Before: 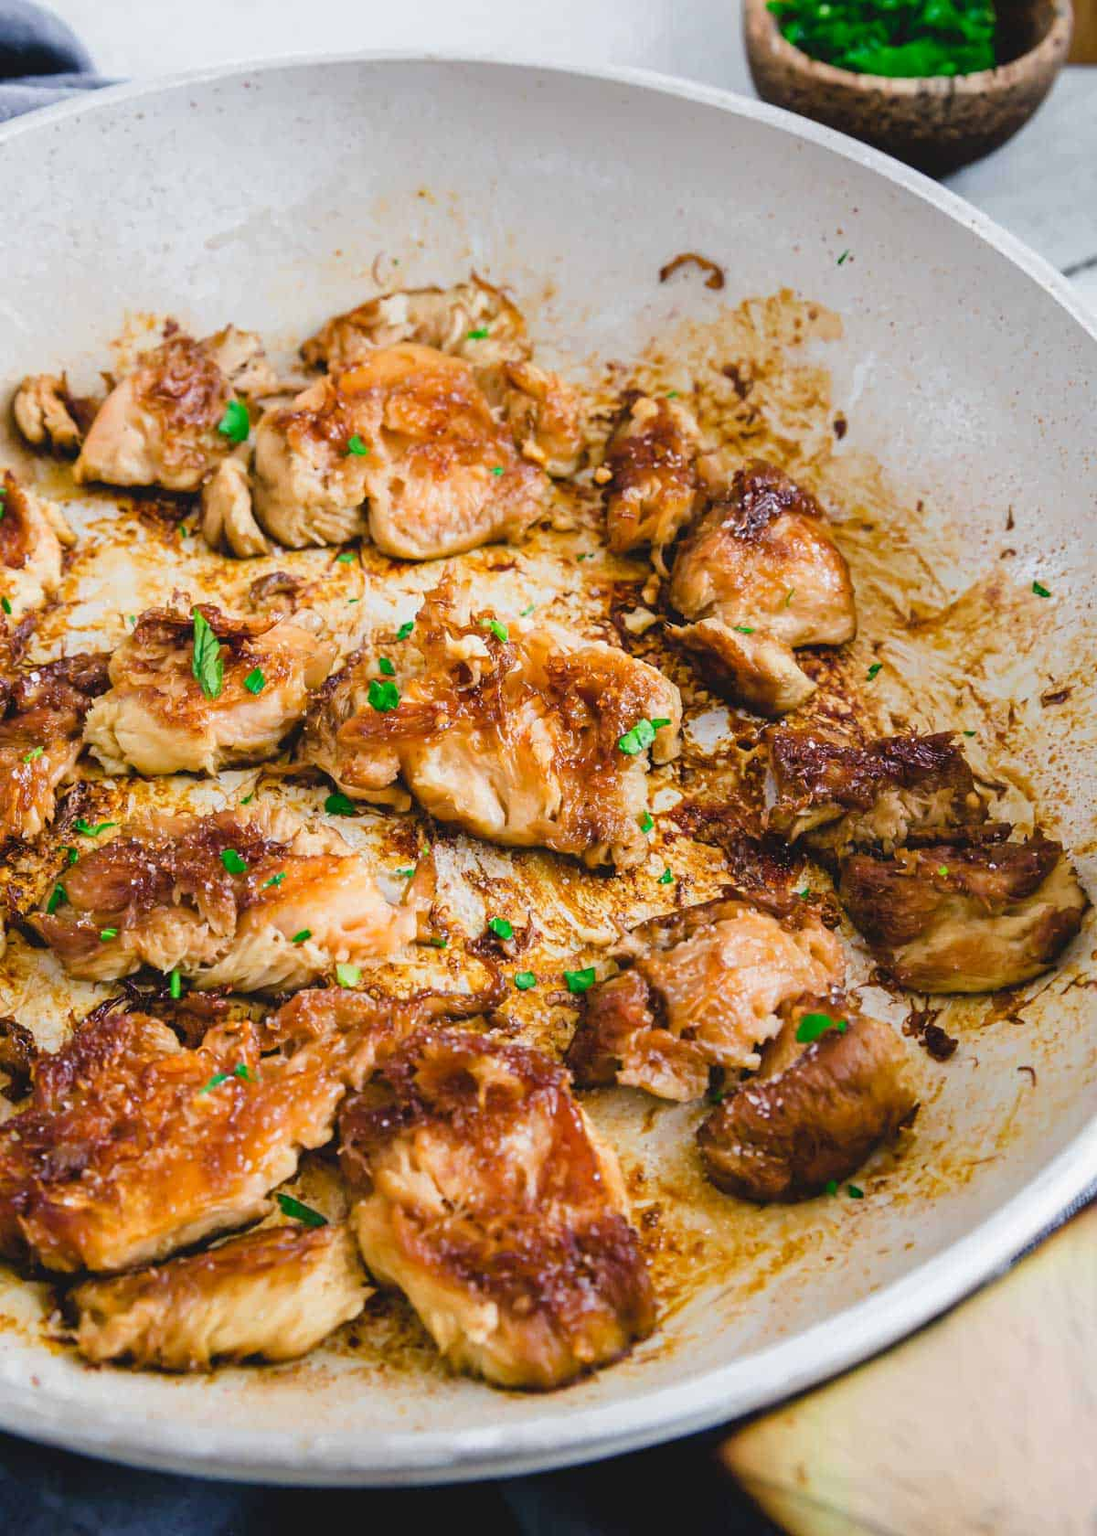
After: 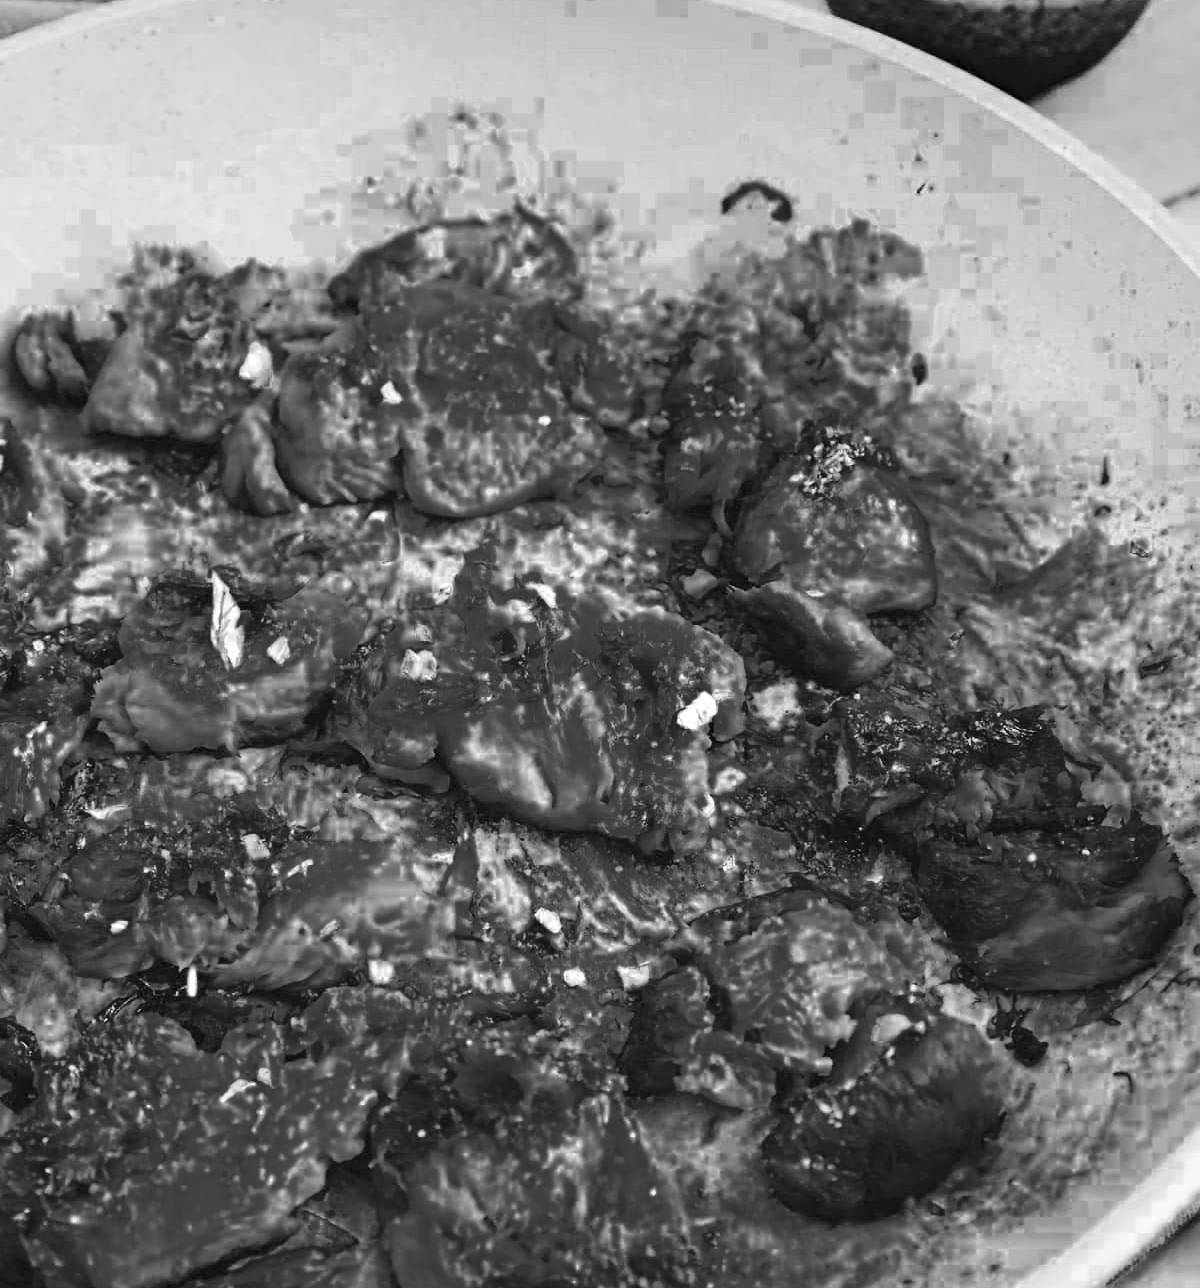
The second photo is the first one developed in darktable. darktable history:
rgb curve: curves: ch0 [(0, 0) (0.284, 0.292) (0.505, 0.644) (1, 1)], compensate middle gray true
haze removal: compatibility mode true, adaptive false
crop: top 5.667%, bottom 17.637%
color zones: curves: ch0 [(0.002, 0.429) (0.121, 0.212) (0.198, 0.113) (0.276, 0.344) (0.331, 0.541) (0.41, 0.56) (0.482, 0.289) (0.619, 0.227) (0.721, 0.18) (0.821, 0.435) (0.928, 0.555) (1, 0.587)]; ch1 [(0, 0) (0.143, 0) (0.286, 0) (0.429, 0) (0.571, 0) (0.714, 0) (0.857, 0)]
